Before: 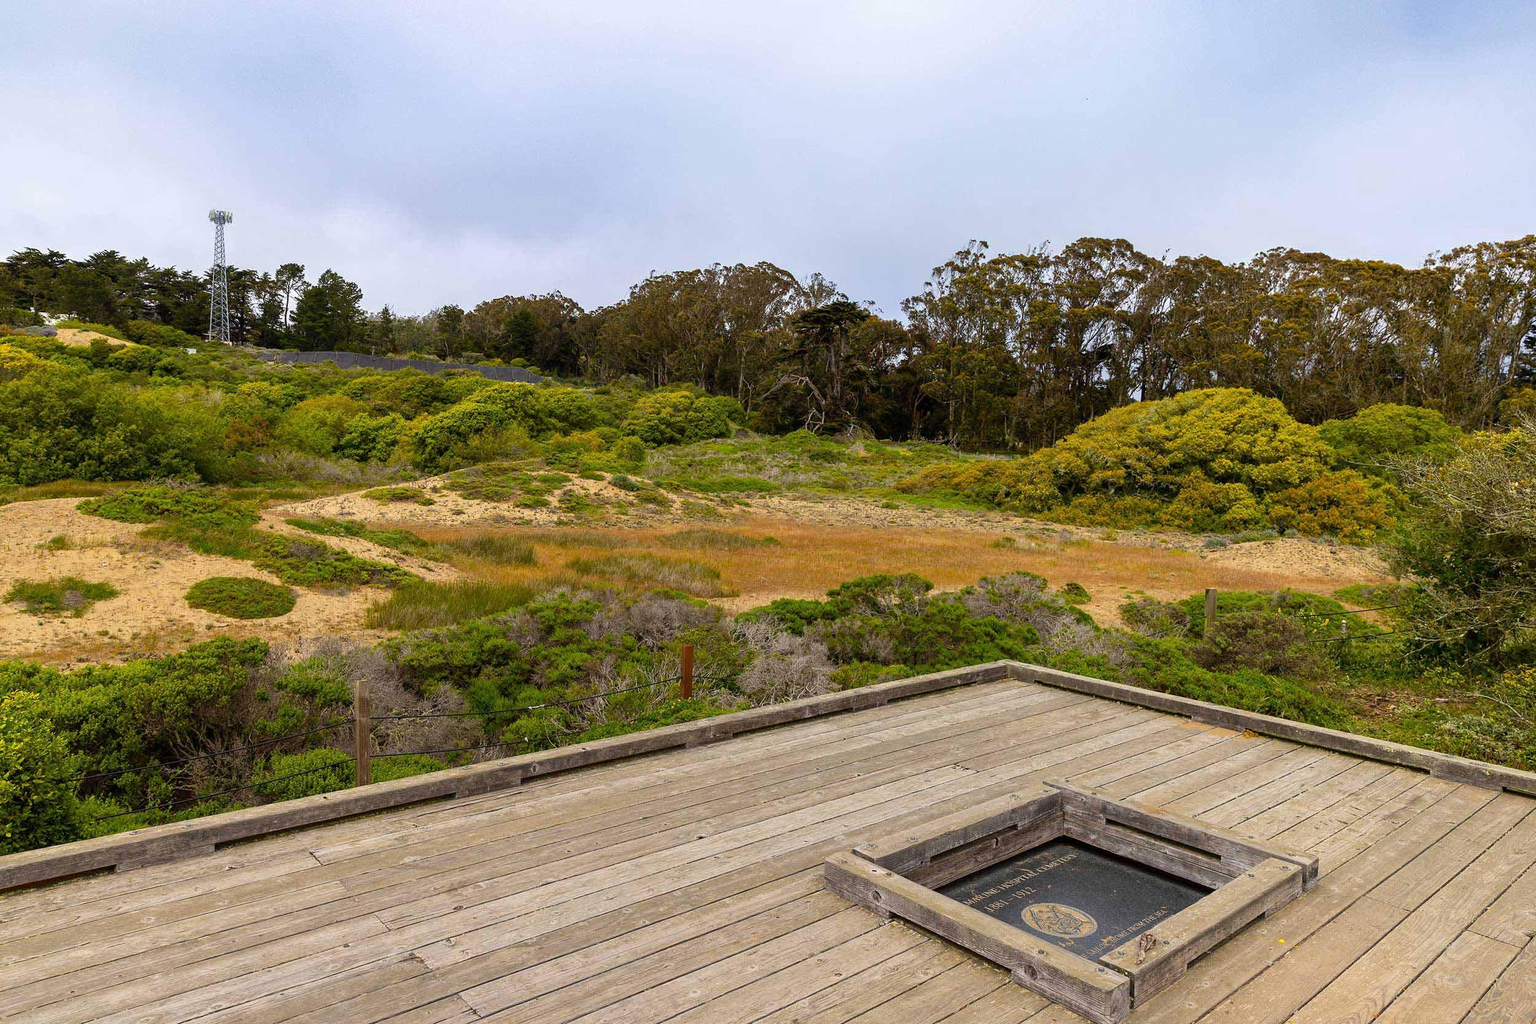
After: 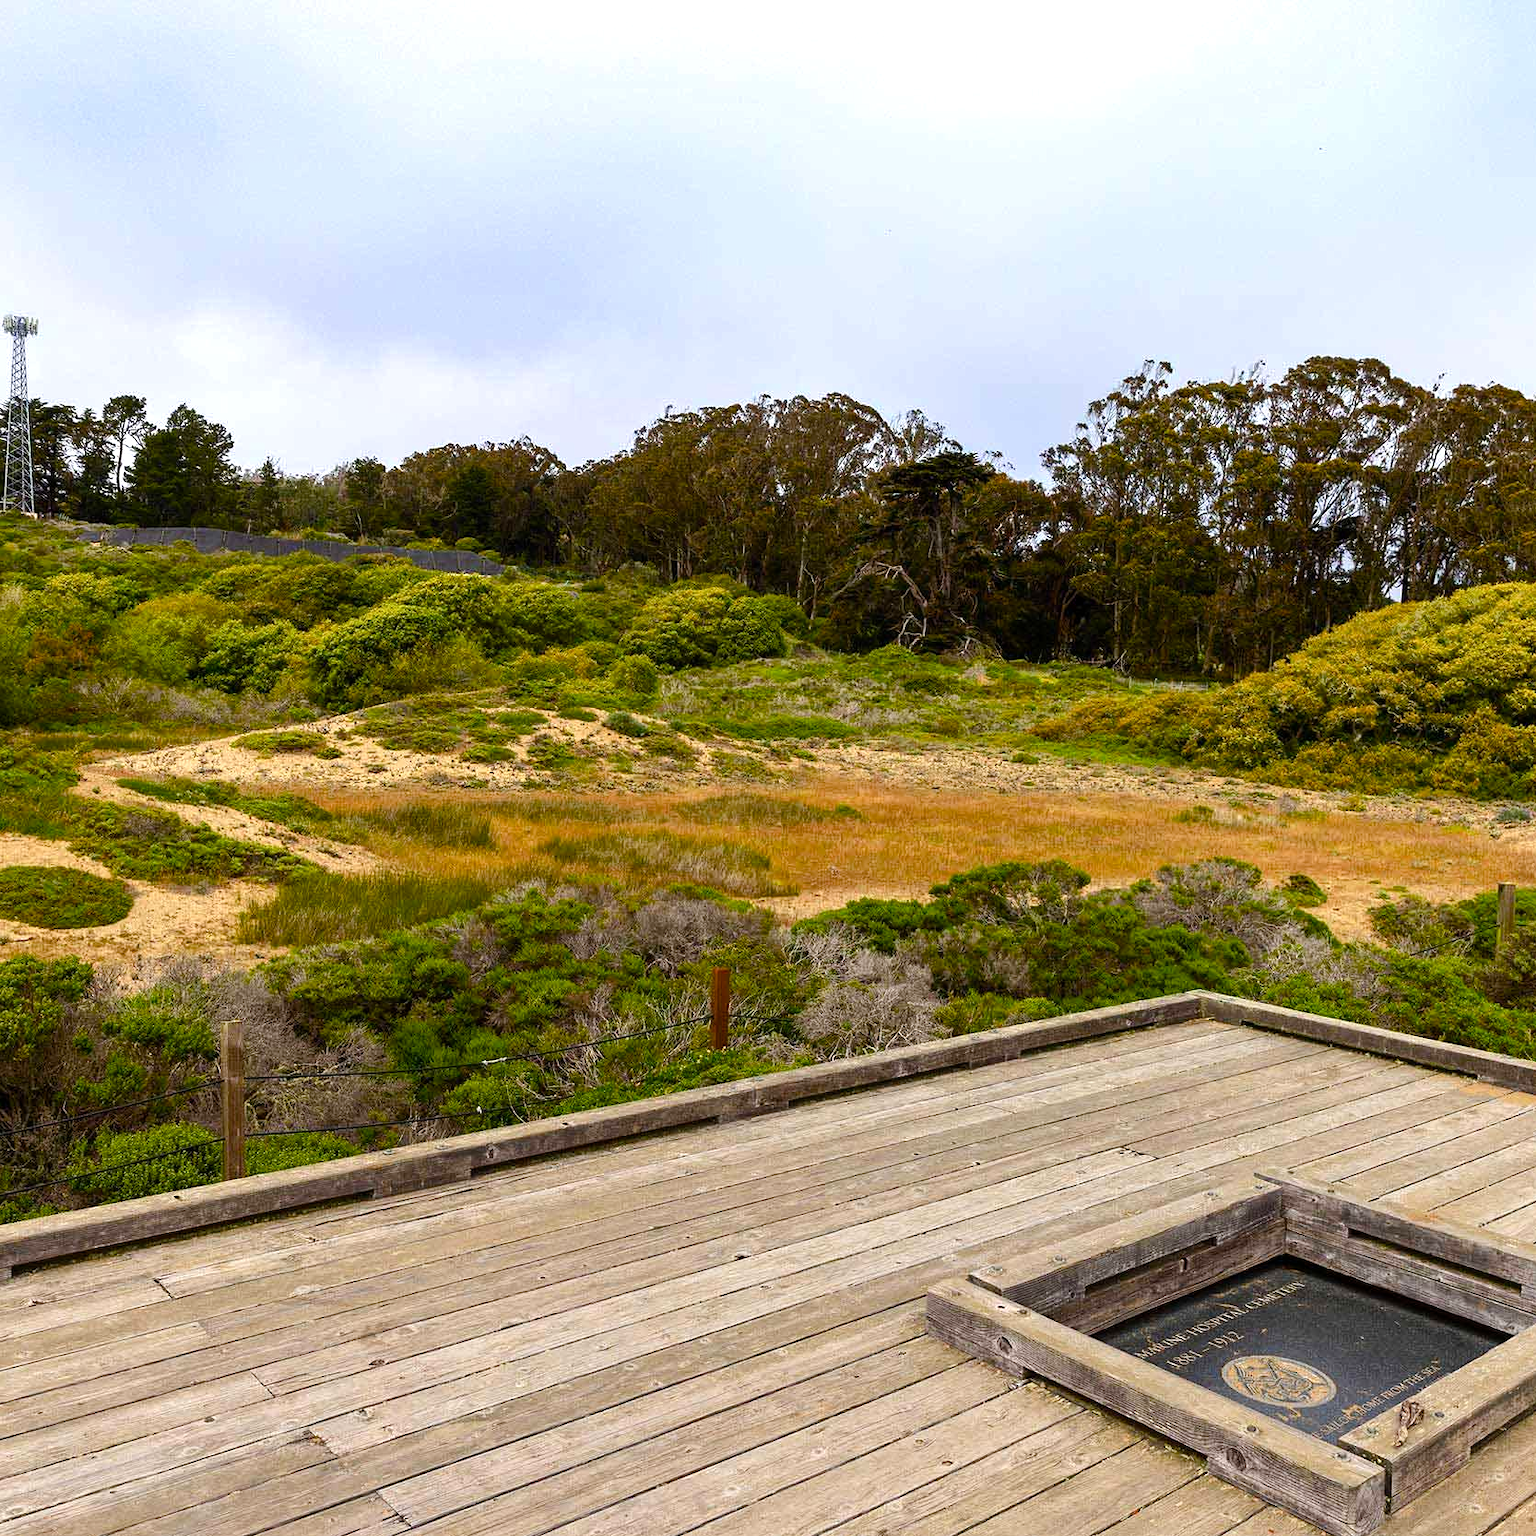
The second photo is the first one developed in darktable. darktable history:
tone equalizer: -8 EV -0.417 EV, -7 EV -0.389 EV, -6 EV -0.333 EV, -5 EV -0.222 EV, -3 EV 0.222 EV, -2 EV 0.333 EV, -1 EV 0.389 EV, +0 EV 0.417 EV, edges refinement/feathering 500, mask exposure compensation -1.57 EV, preserve details no
color balance rgb: perceptual saturation grading › global saturation 20%, perceptual saturation grading › highlights -25%, perceptual saturation grading › shadows 25%
crop and rotate: left 13.537%, right 19.796%
